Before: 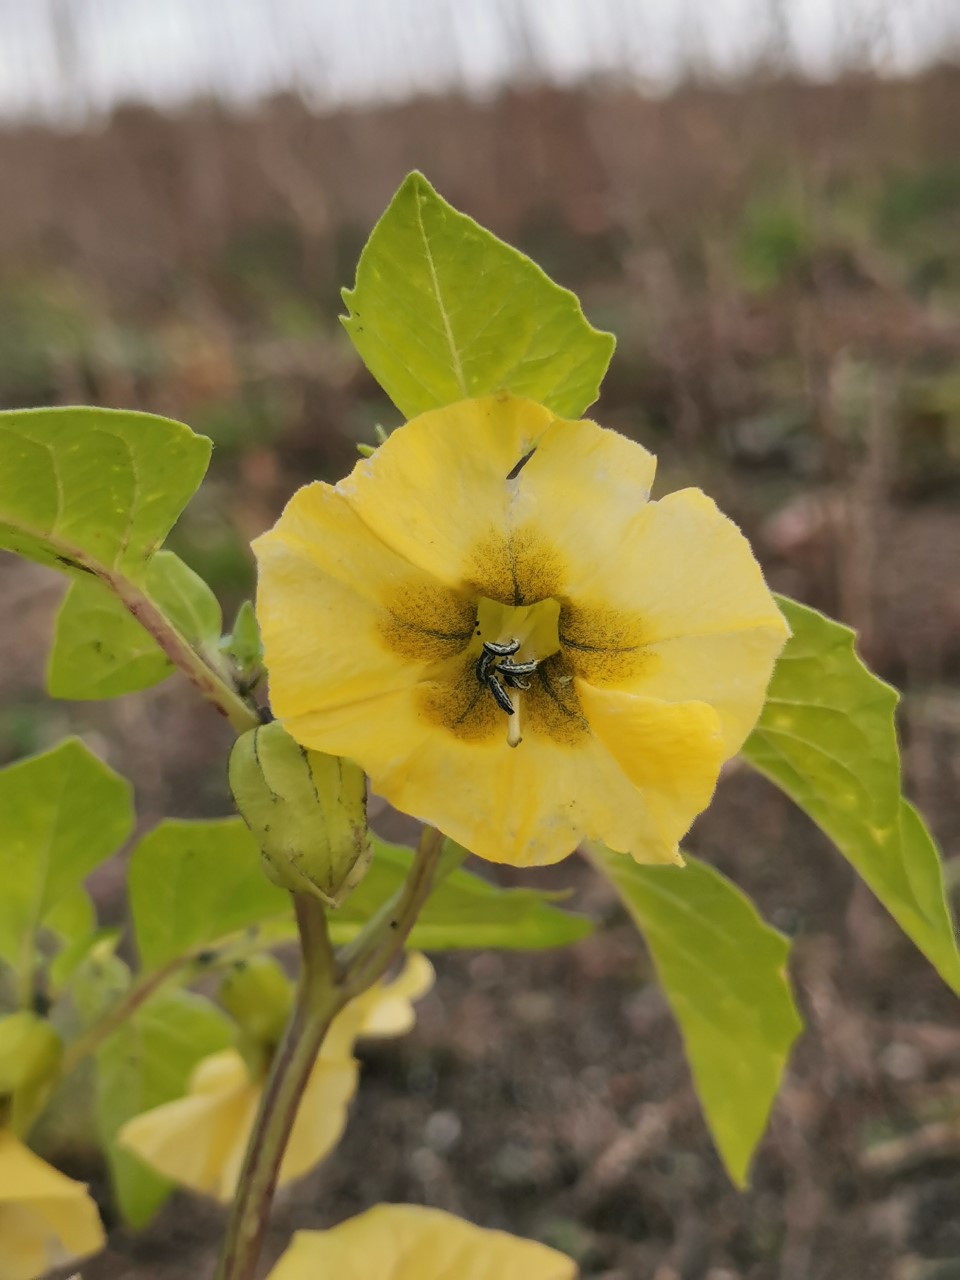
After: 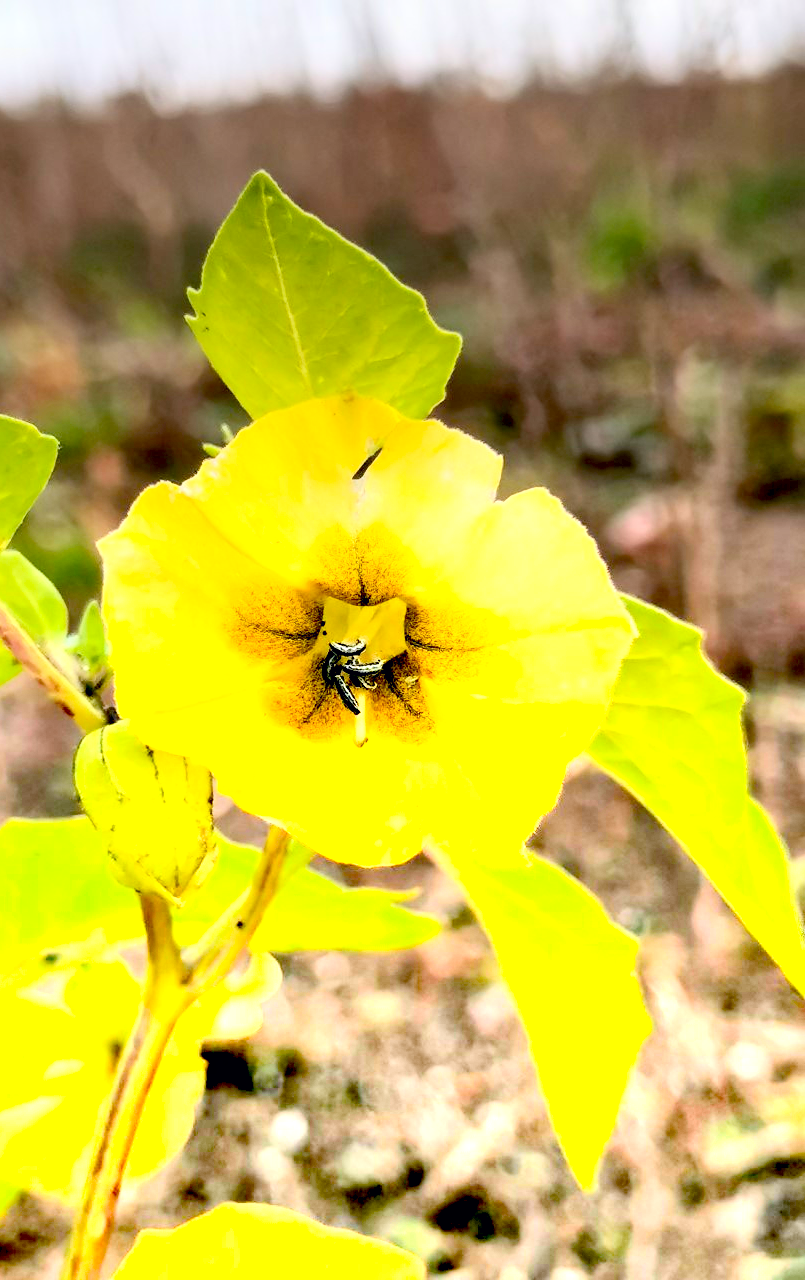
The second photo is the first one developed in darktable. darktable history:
crop: left 16.145%
contrast equalizer: octaves 7, y [[0.6 ×6], [0.55 ×6], [0 ×6], [0 ×6], [0 ×6]], mix 0.3
exposure: black level correction 0.025, exposure 0.182 EV, compensate highlight preservation false
graduated density: density -3.9 EV
contrast brightness saturation: contrast 0.2, brightness 0.16, saturation 0.22
